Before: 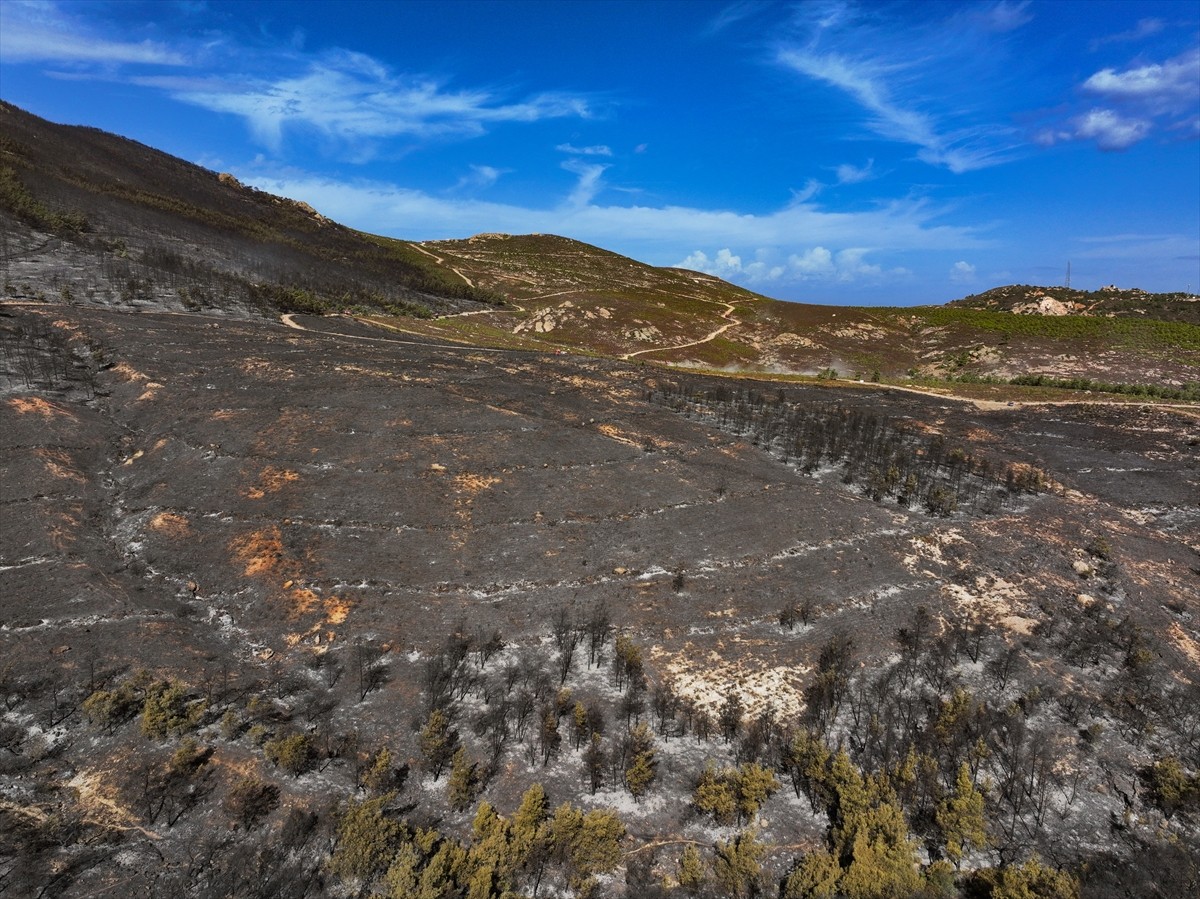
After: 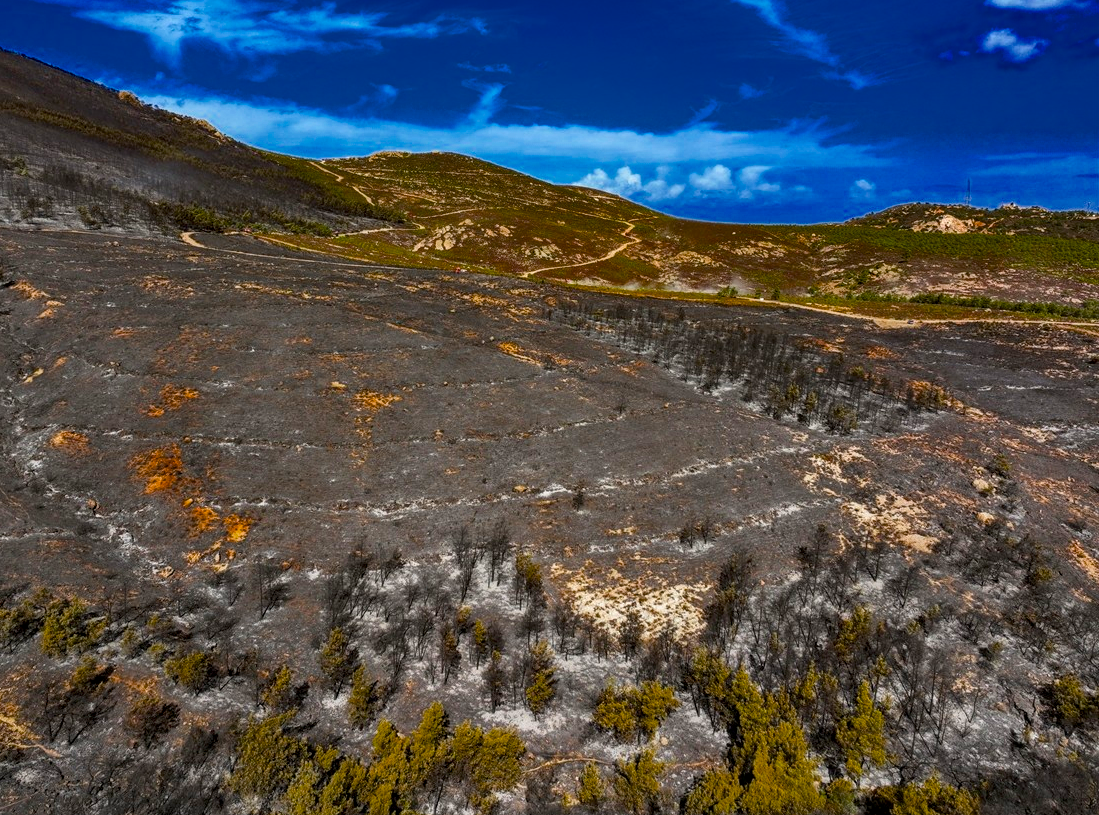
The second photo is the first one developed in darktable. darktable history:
color balance rgb: linear chroma grading › global chroma 8.674%, perceptual saturation grading › global saturation 33.389%, global vibrance 16.279%, saturation formula JzAzBz (2021)
local contrast: on, module defaults
crop and rotate: left 8.369%, top 9.249%
